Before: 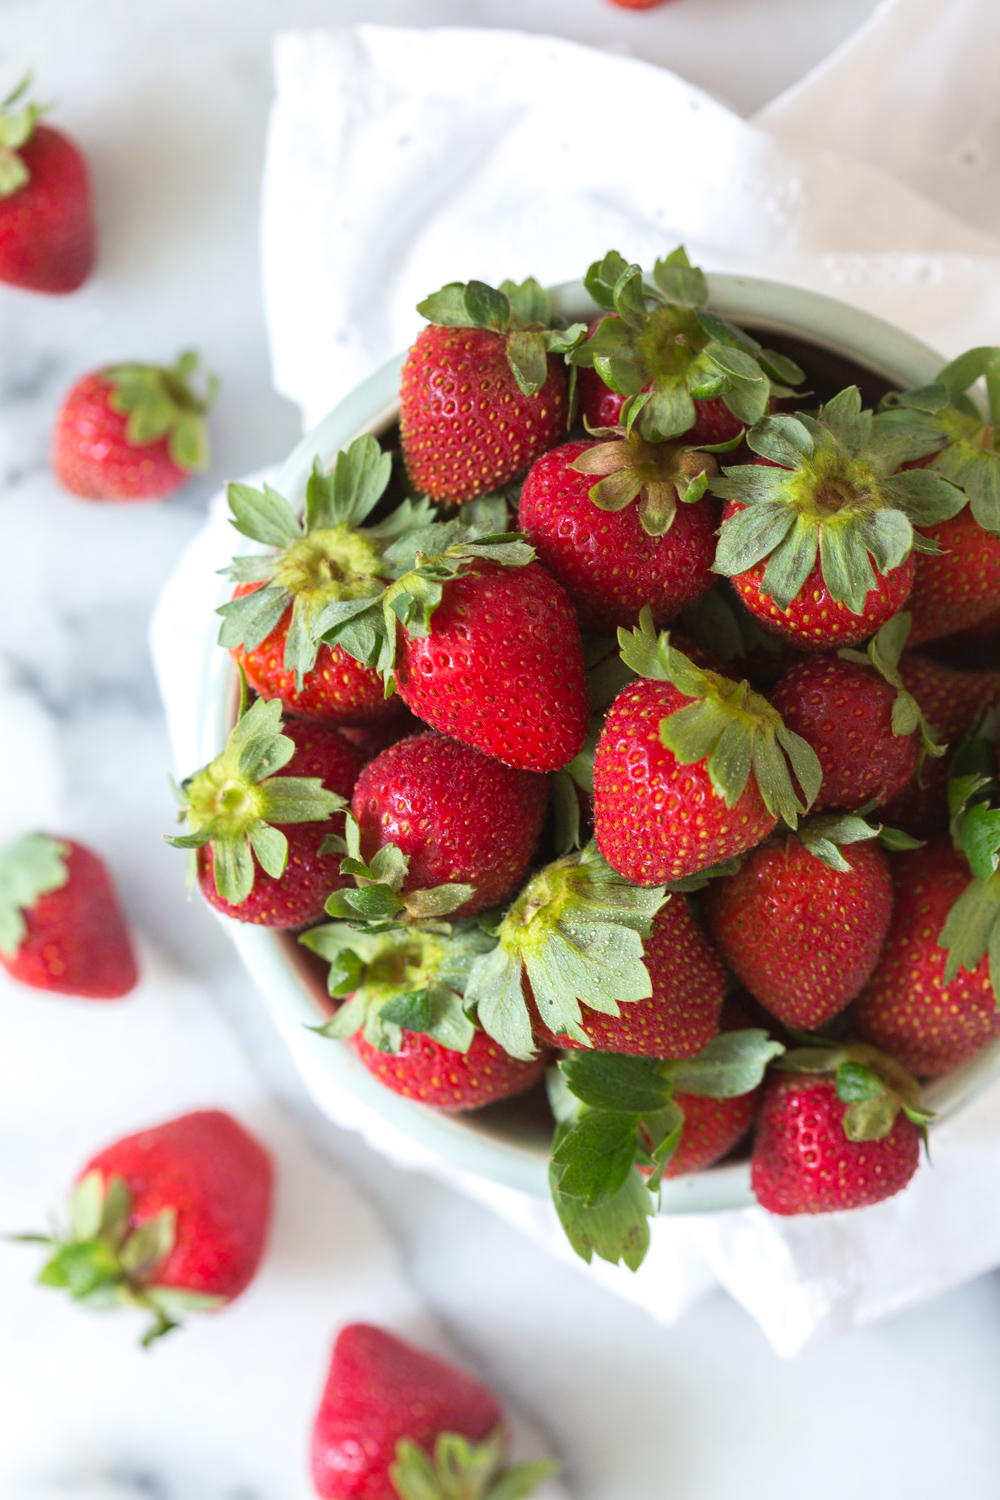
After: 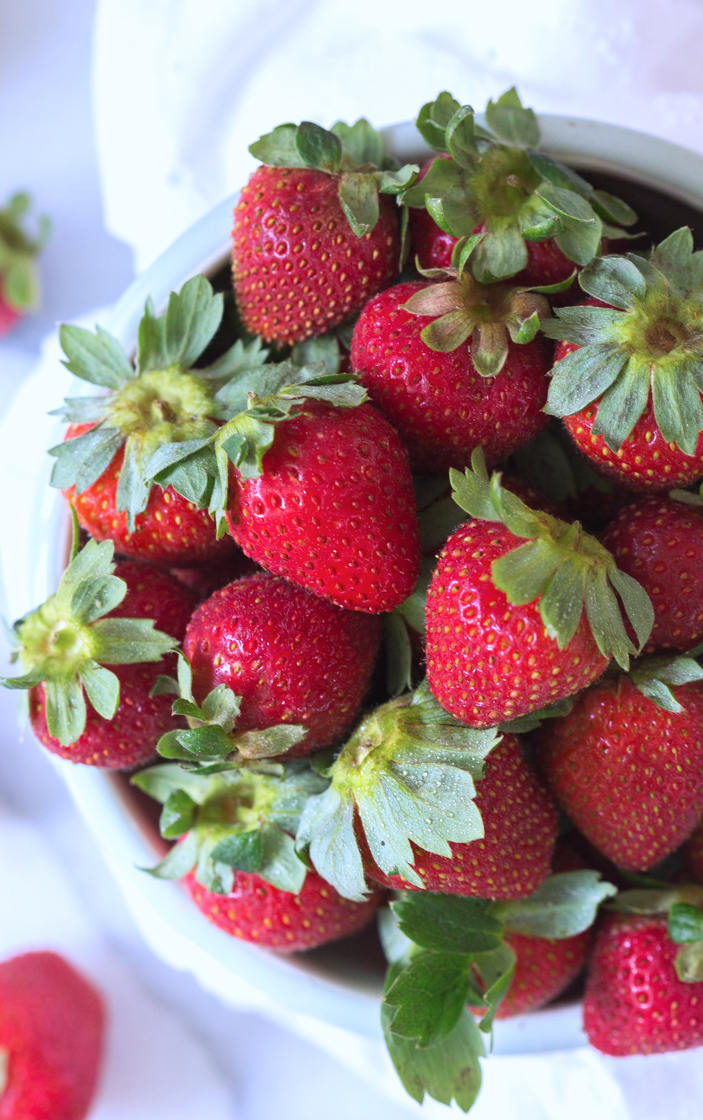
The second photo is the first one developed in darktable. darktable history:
color calibration: illuminant as shot in camera, x 0.379, y 0.397, temperature 4130.99 K, gamut compression 0.995
crop and rotate: left 16.804%, top 10.633%, right 12.895%, bottom 14.684%
